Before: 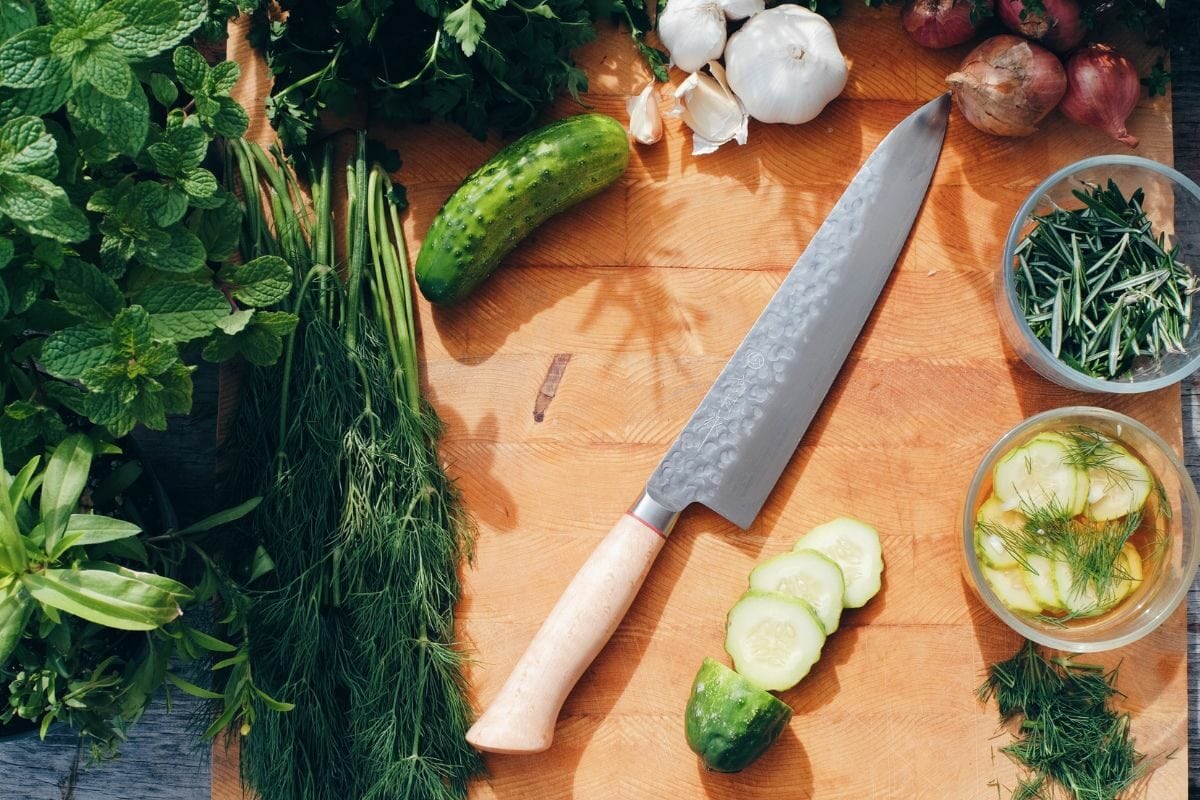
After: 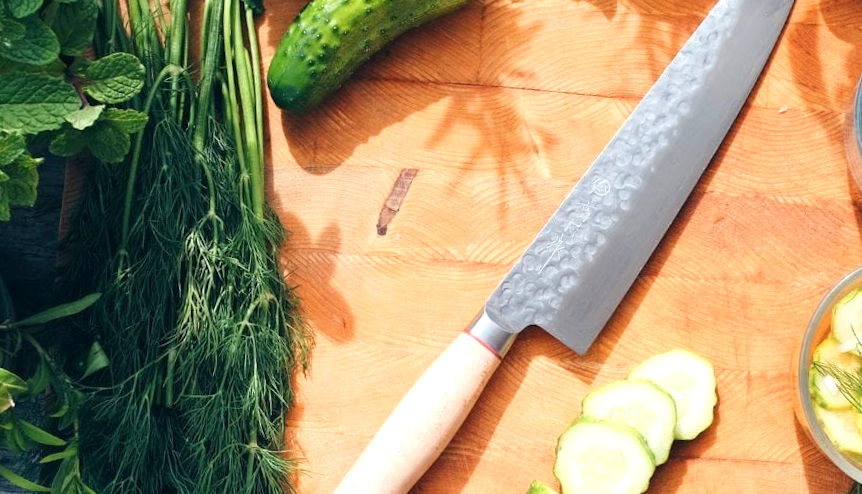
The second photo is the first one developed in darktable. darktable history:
exposure: black level correction 0.001, exposure 0.499 EV, compensate highlight preservation false
crop and rotate: angle -3.47°, left 9.77%, top 20.492%, right 11.986%, bottom 12.139%
